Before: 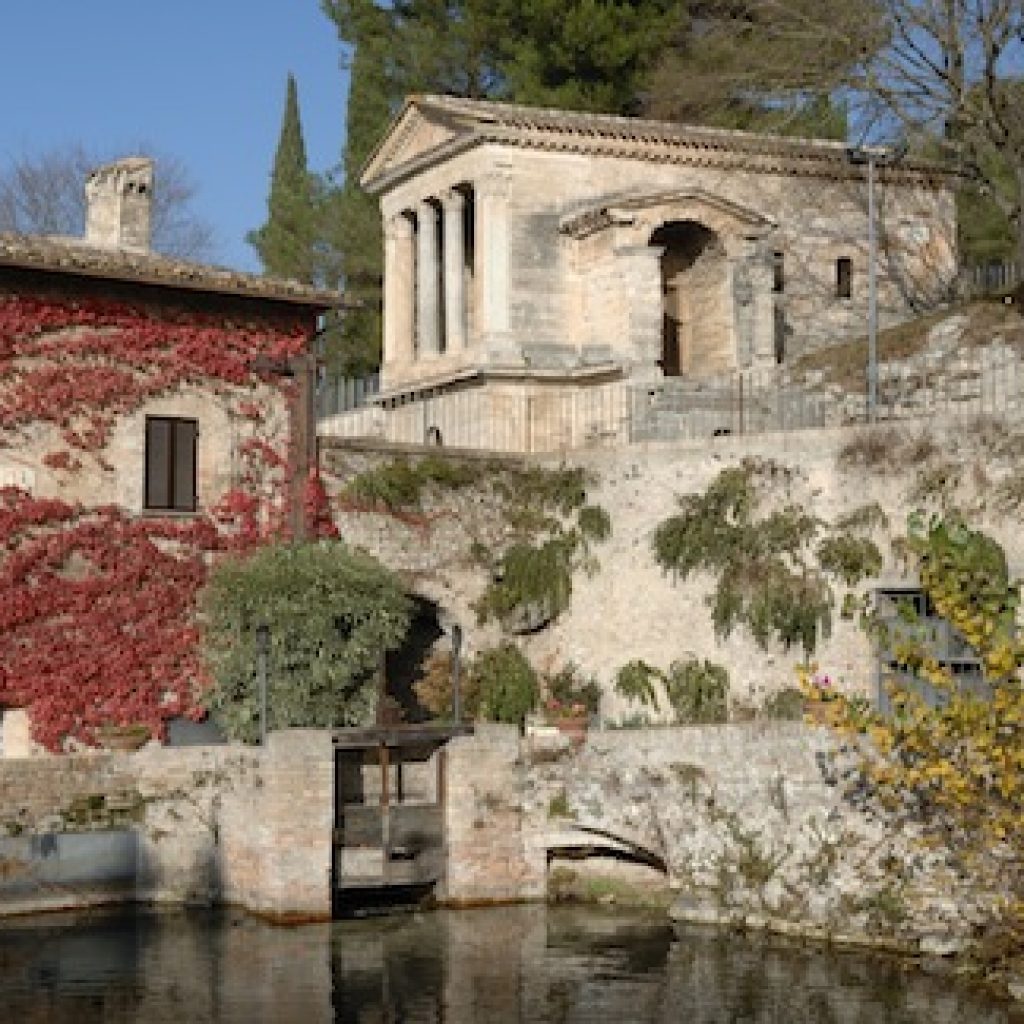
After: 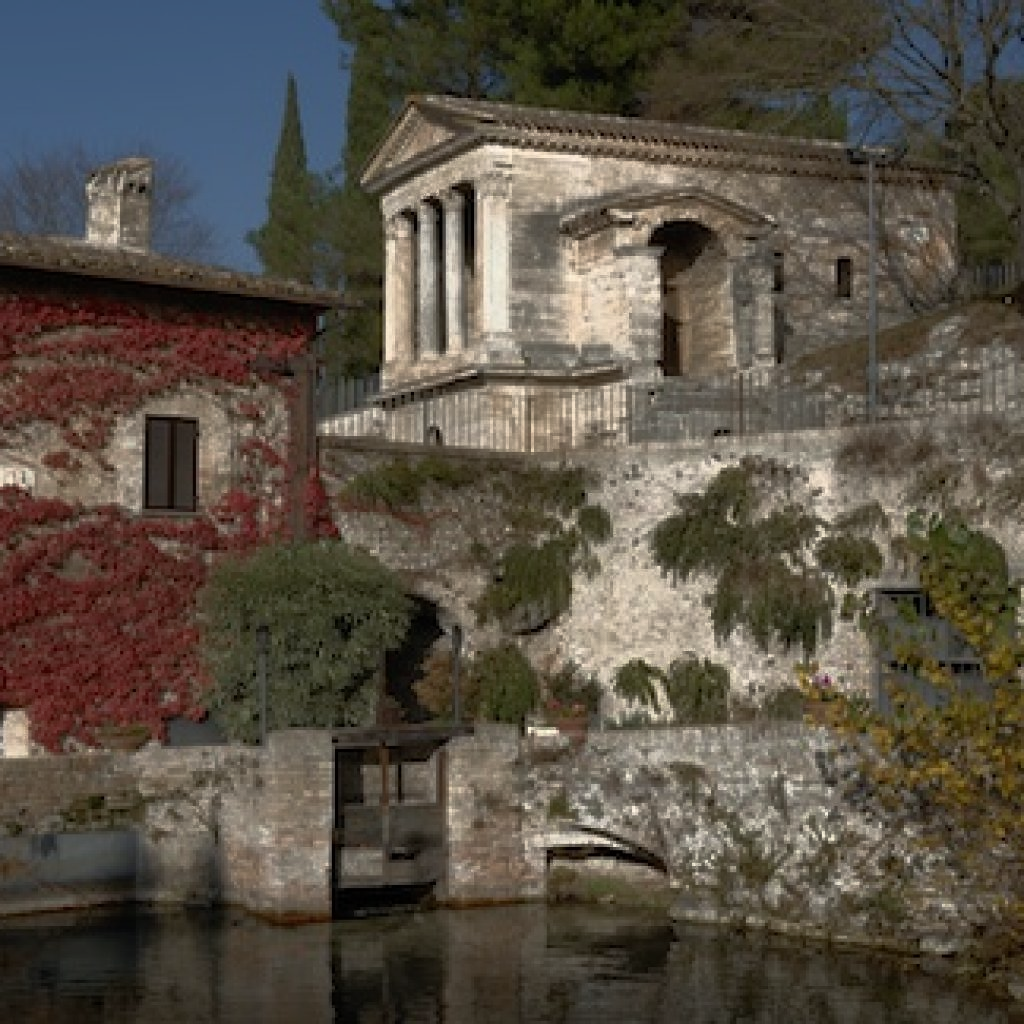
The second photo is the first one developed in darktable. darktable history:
base curve: curves: ch0 [(0, 0) (0.564, 0.291) (0.802, 0.731) (1, 1)]
tone equalizer: on, module defaults
white balance: emerald 1
